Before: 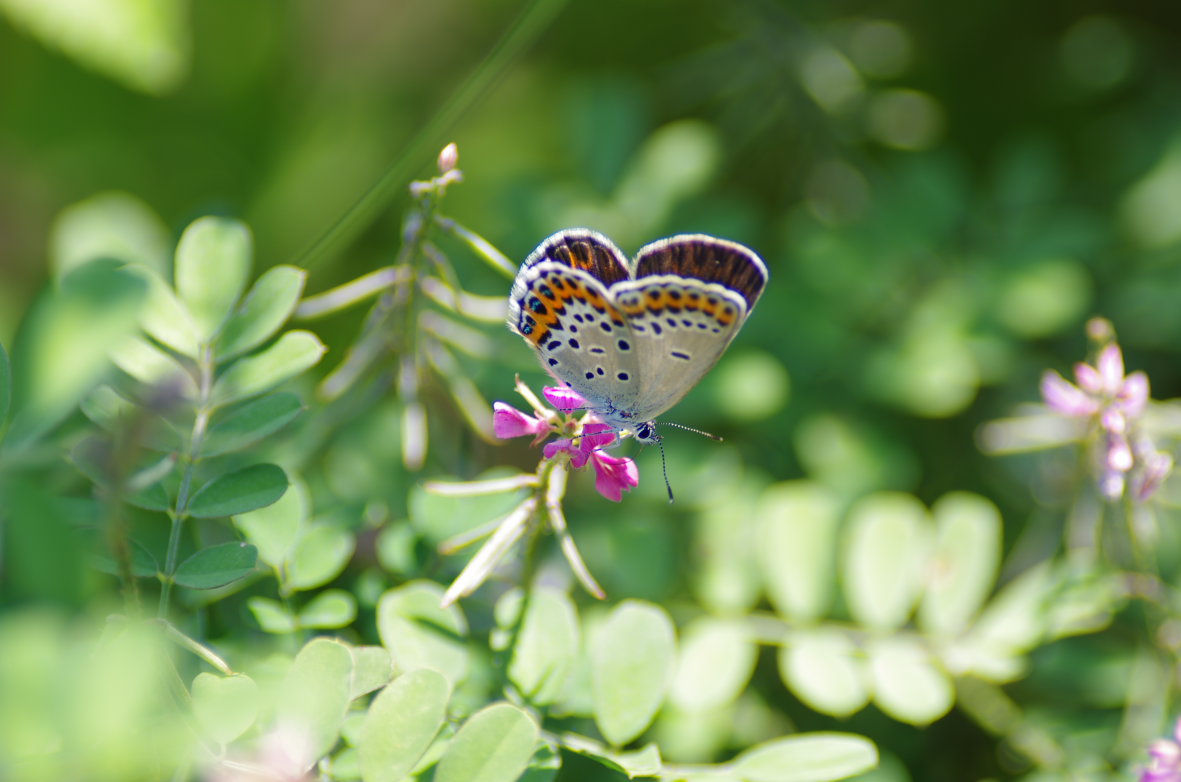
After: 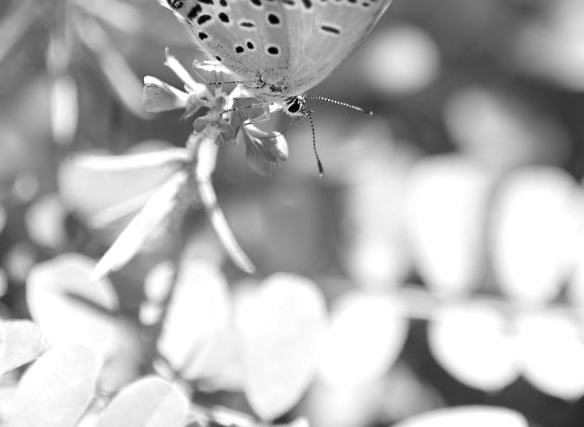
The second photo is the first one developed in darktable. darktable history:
crop: left 29.672%, top 41.786%, right 20.851%, bottom 3.487%
exposure: black level correction 0.005, exposure 0.417 EV, compensate highlight preservation false
contrast brightness saturation: contrast 0.09, saturation 0.28
monochrome: on, module defaults
